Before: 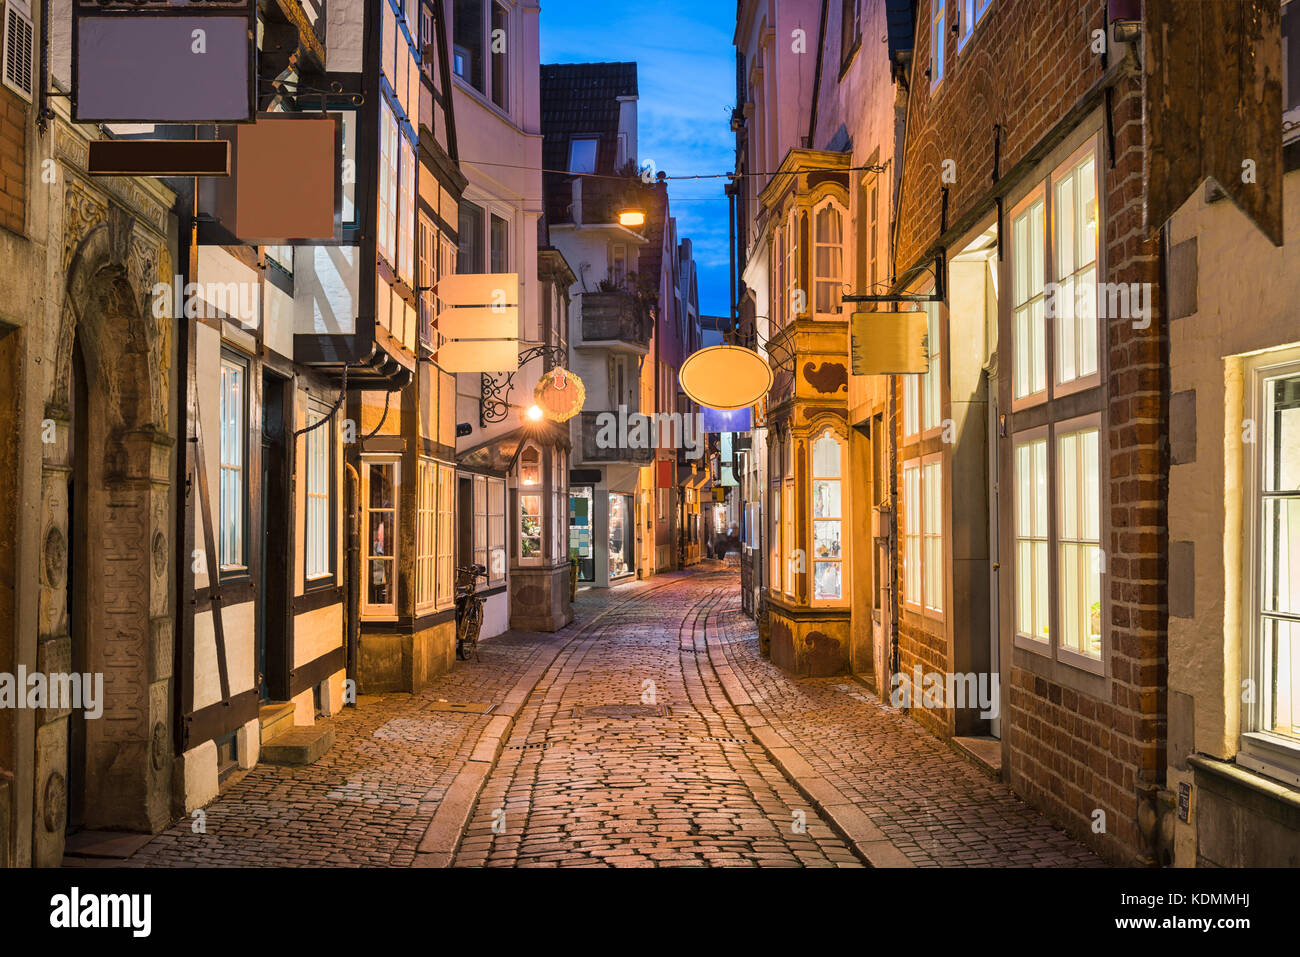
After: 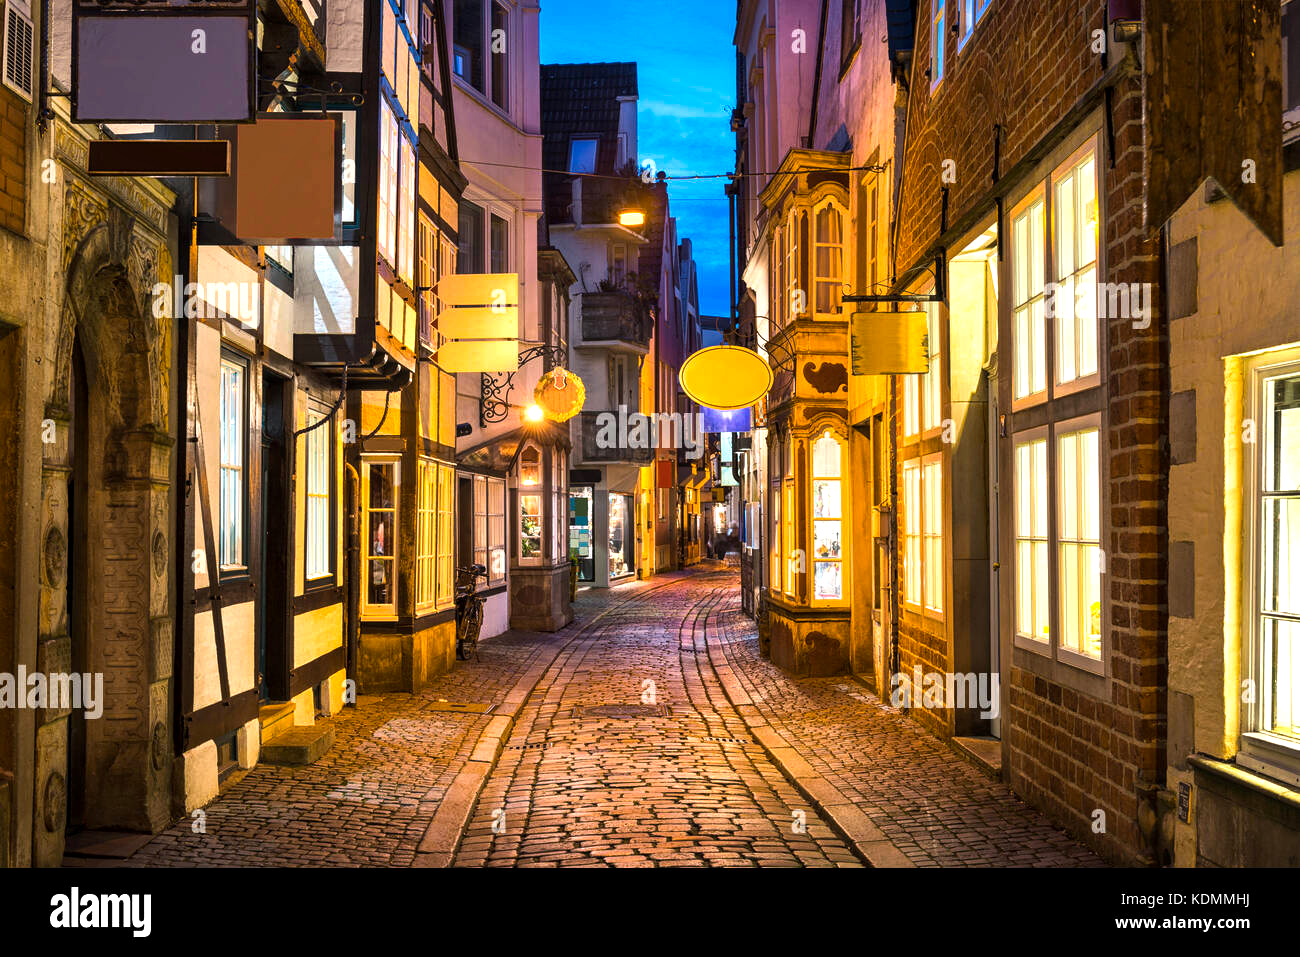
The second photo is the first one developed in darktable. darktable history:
local contrast: highlights 106%, shadows 98%, detail 119%, midtone range 0.2
color balance rgb: highlights gain › chroma 0.104%, highlights gain › hue 331.09°, perceptual saturation grading › global saturation -0.642%, perceptual brilliance grading › global brilliance 15.463%, perceptual brilliance grading › shadows -35.642%, global vibrance 50.076%
